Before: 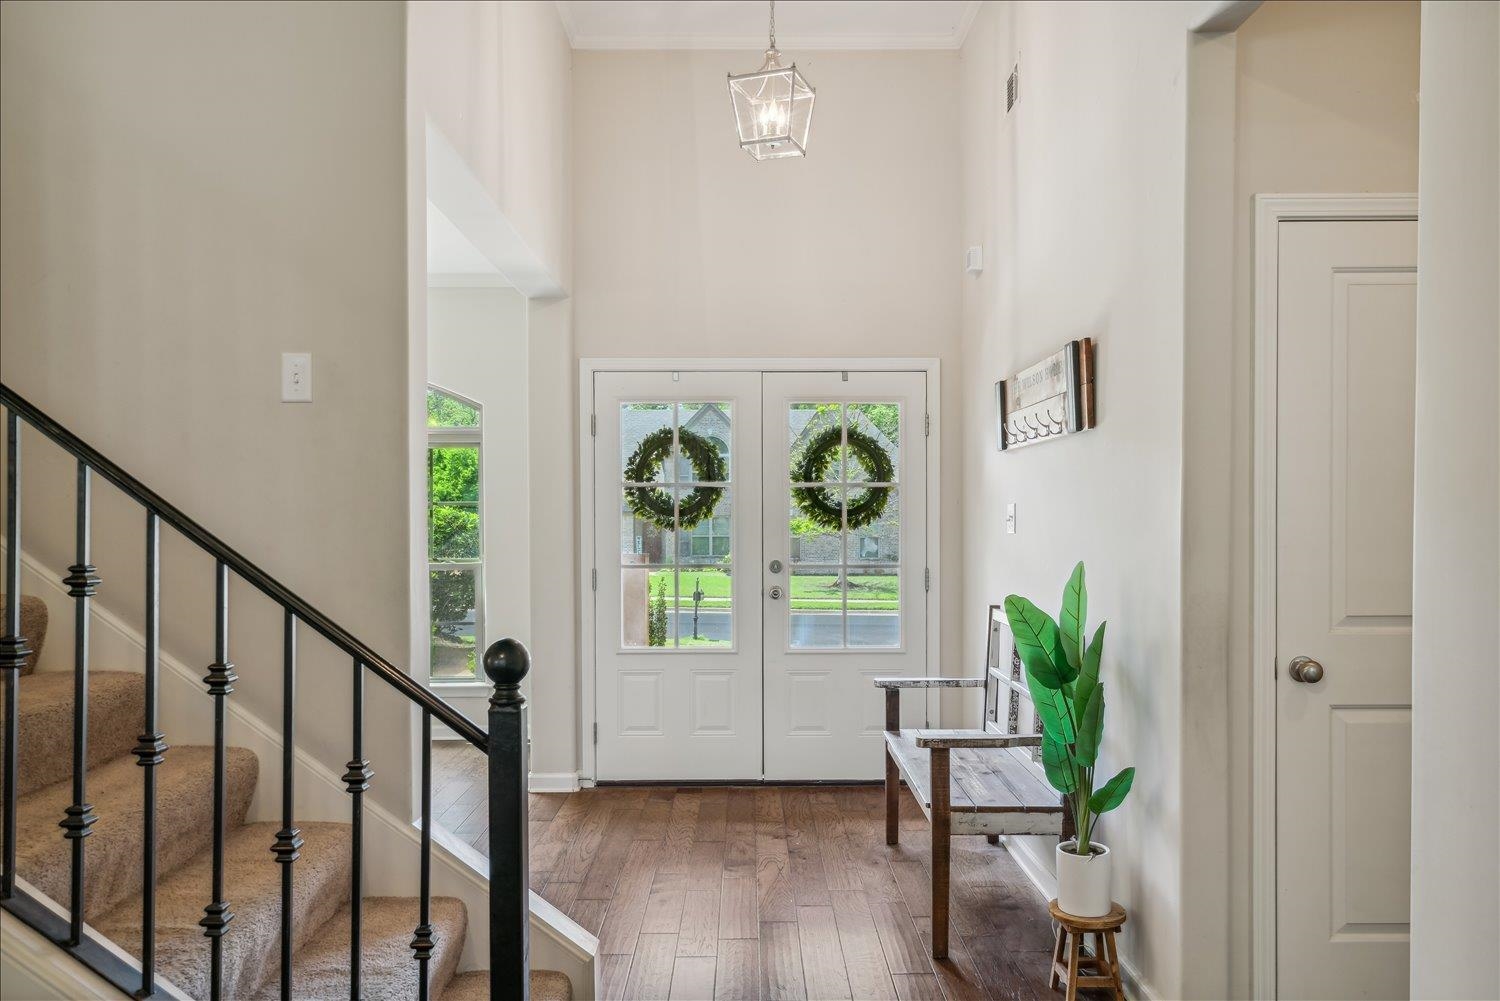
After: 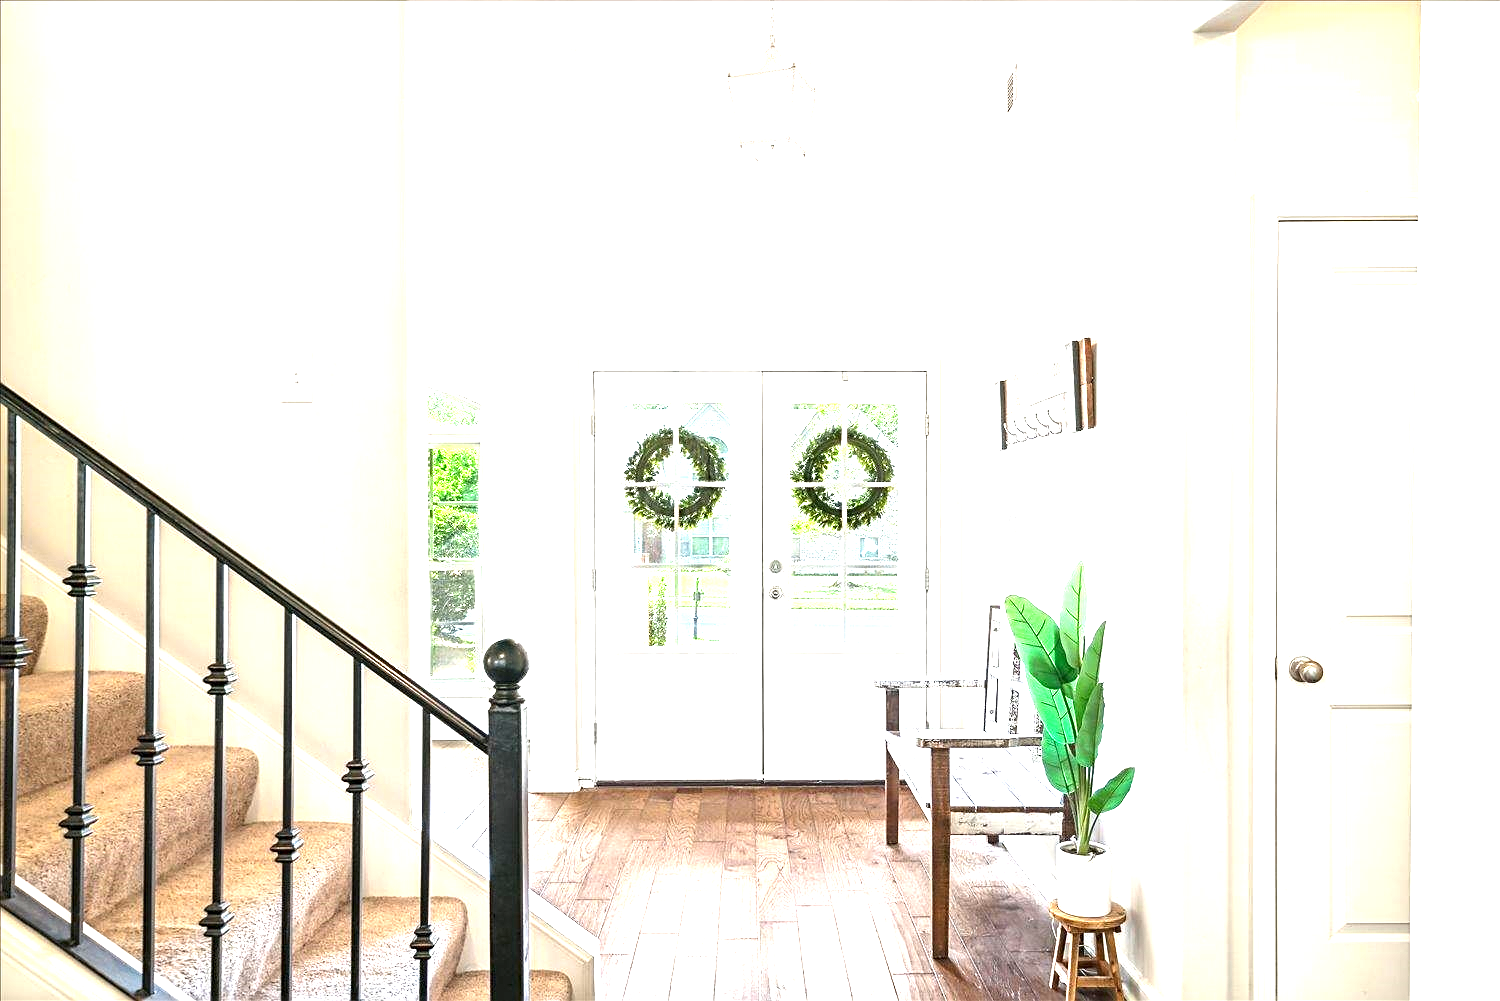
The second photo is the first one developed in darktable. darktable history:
sharpen: amount 0.478
exposure: black level correction 0, exposure 2 EV, compensate highlight preservation false
